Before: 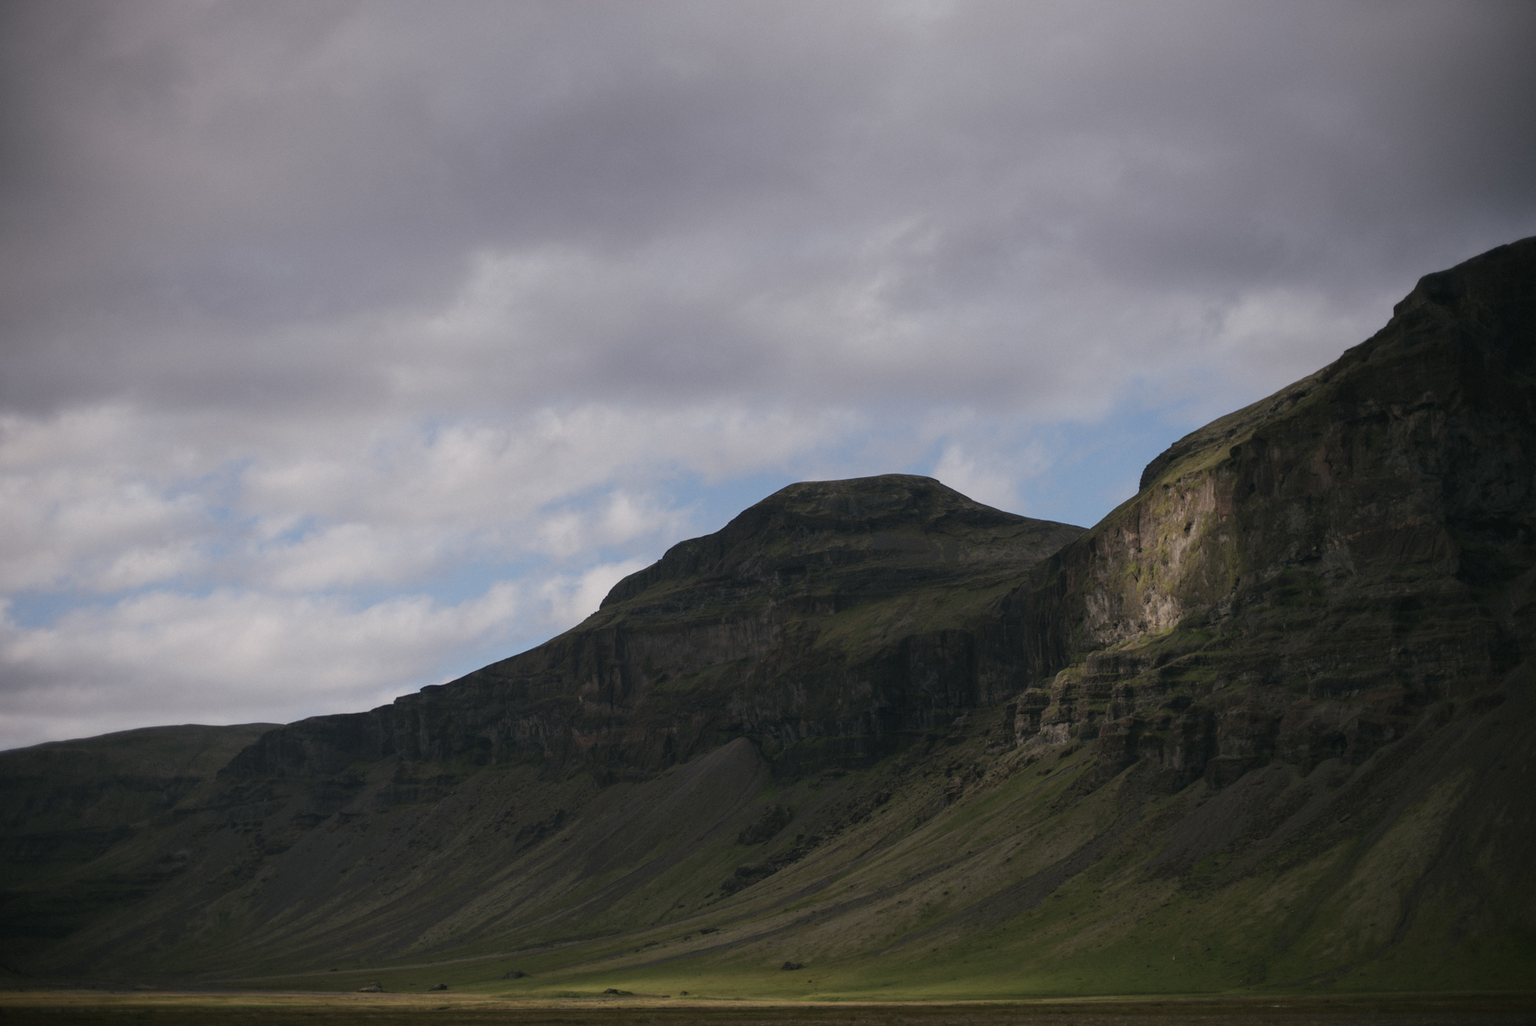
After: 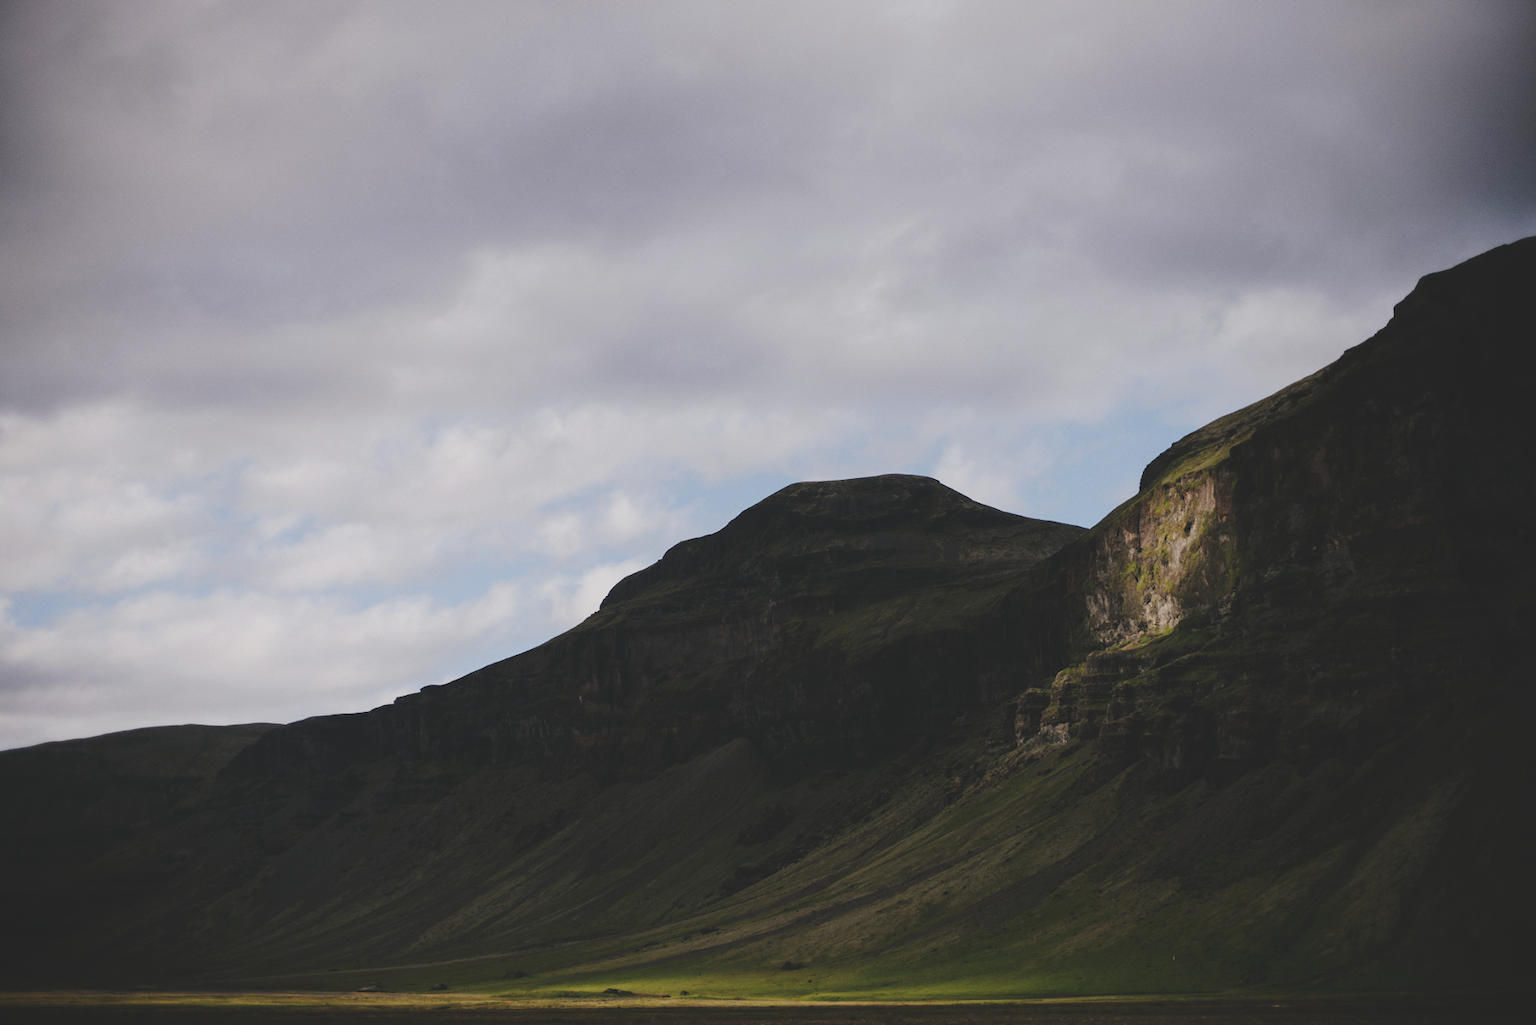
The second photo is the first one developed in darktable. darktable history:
tone curve: curves: ch0 [(0, 0) (0.003, 0.14) (0.011, 0.141) (0.025, 0.141) (0.044, 0.142) (0.069, 0.146) (0.1, 0.151) (0.136, 0.16) (0.177, 0.182) (0.224, 0.214) (0.277, 0.272) (0.335, 0.35) (0.399, 0.453) (0.468, 0.548) (0.543, 0.634) (0.623, 0.715) (0.709, 0.778) (0.801, 0.848) (0.898, 0.902) (1, 1)], preserve colors none
